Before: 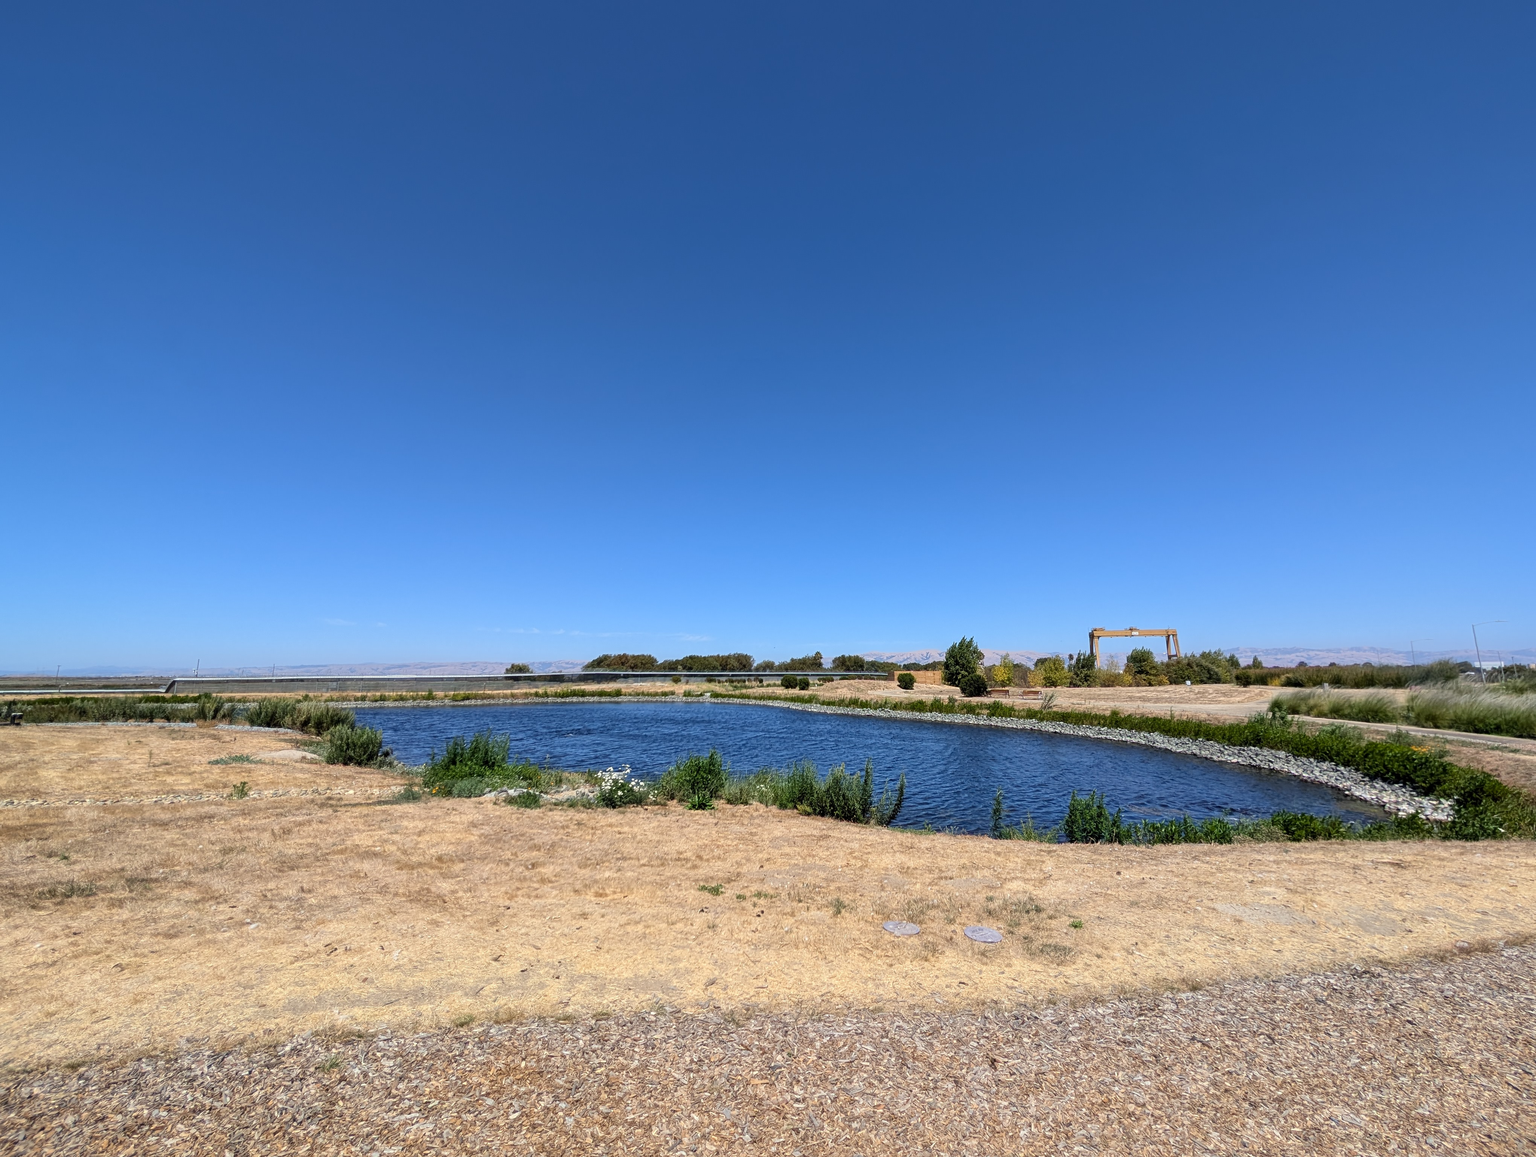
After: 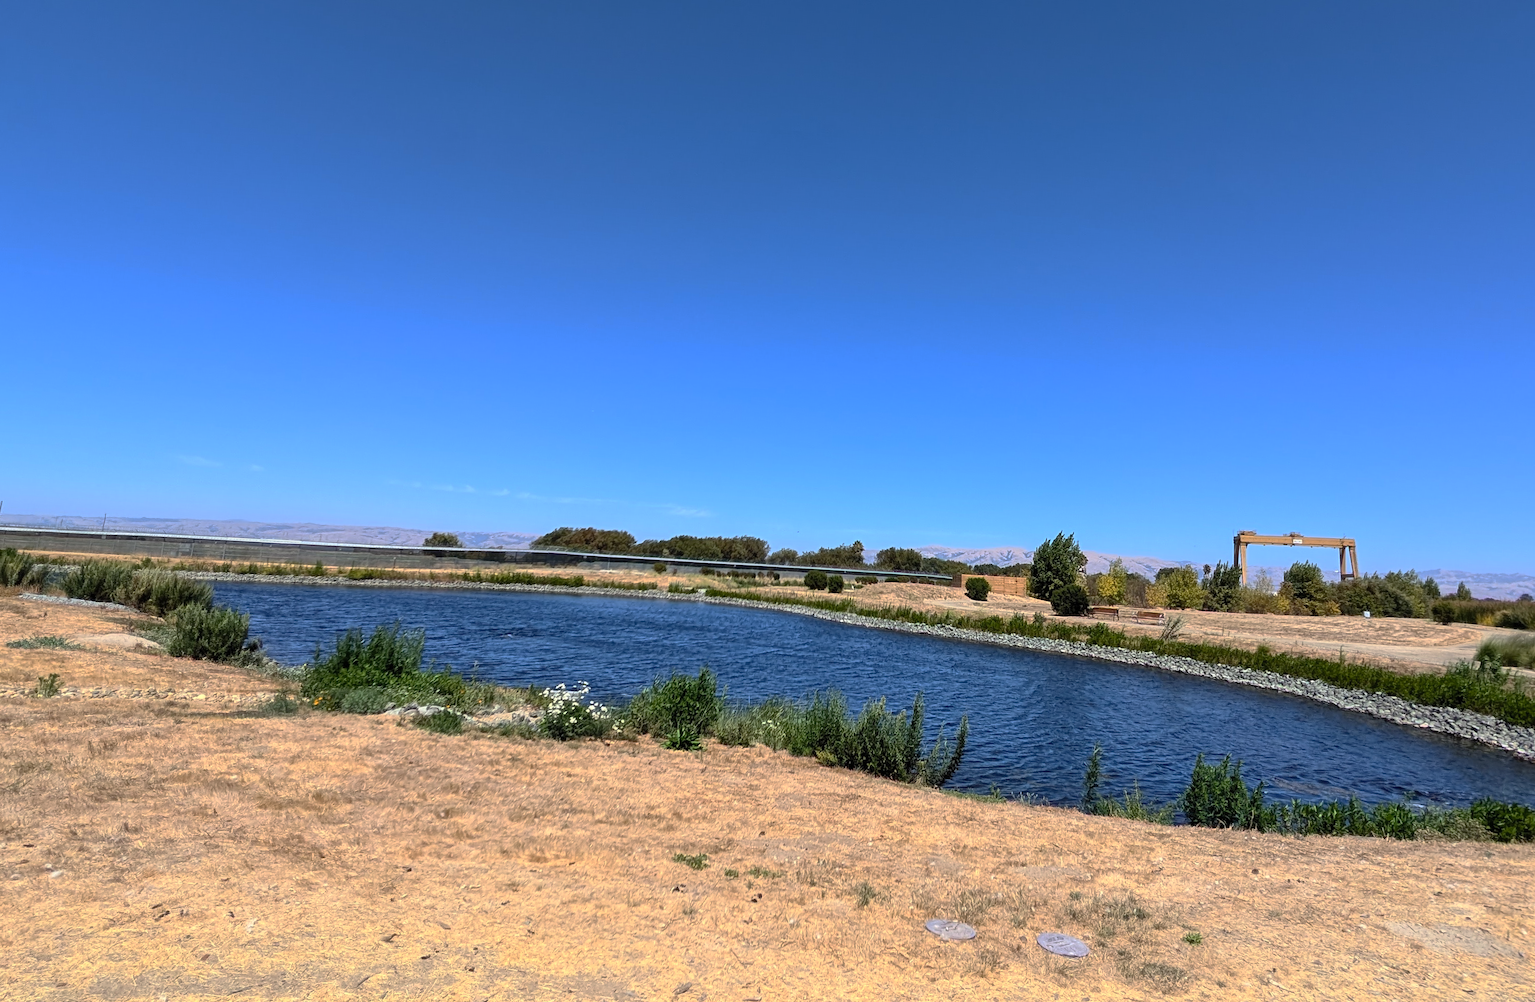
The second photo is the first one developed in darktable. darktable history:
crop and rotate: angle -3.37°, left 9.79%, top 20.73%, right 12.42%, bottom 11.82%
contrast brightness saturation: contrast 0.2, brightness 0.15, saturation 0.14
base curve: curves: ch0 [(0, 0) (0.595, 0.418) (1, 1)], preserve colors none
